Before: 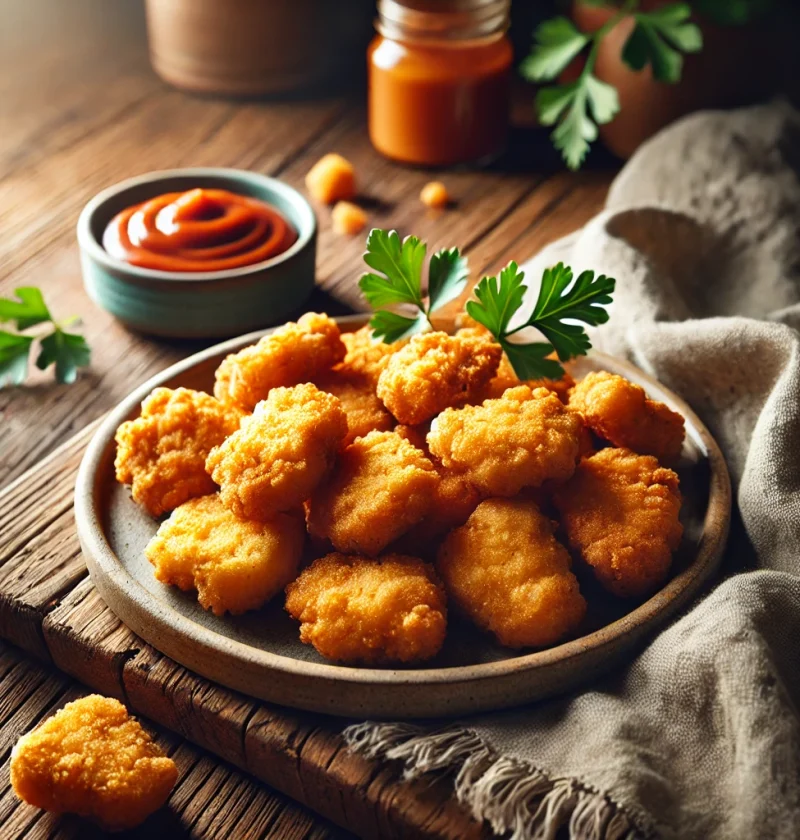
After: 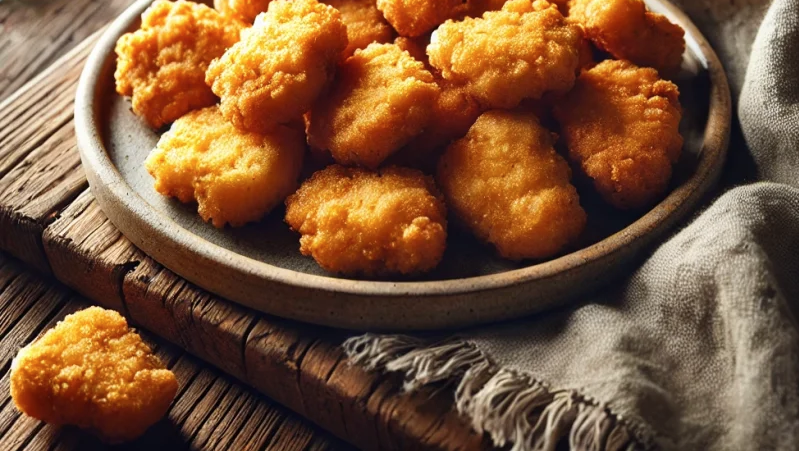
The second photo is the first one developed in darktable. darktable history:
contrast brightness saturation: saturation -0.063
crop and rotate: top 46.288%, right 0.045%
